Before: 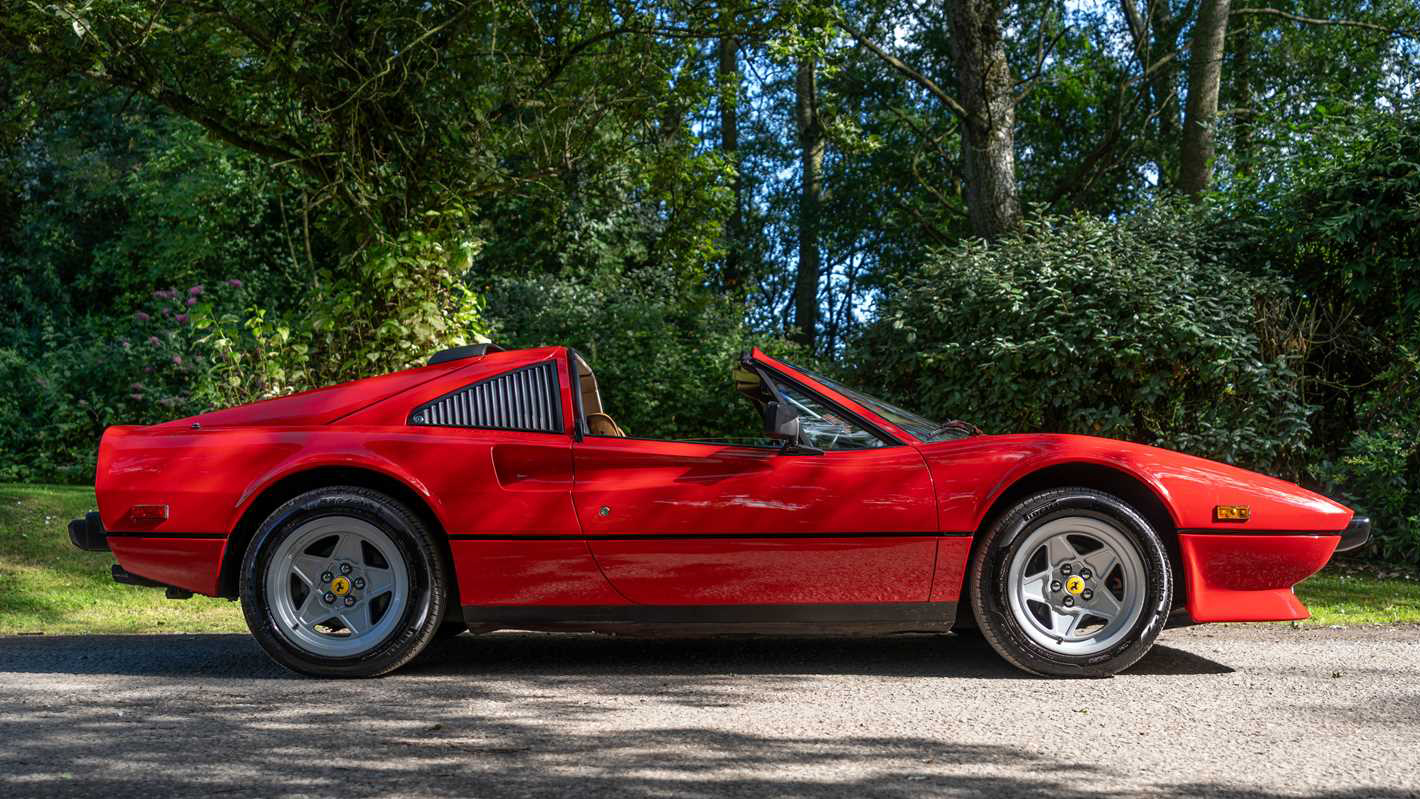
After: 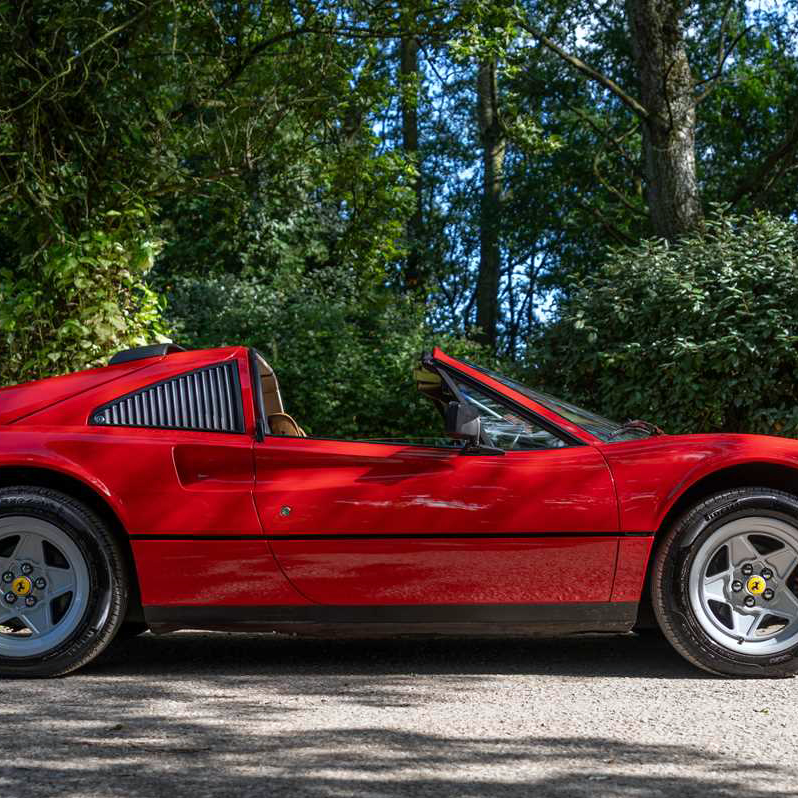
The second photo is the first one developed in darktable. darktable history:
white balance: red 0.982, blue 1.018
crop and rotate: left 22.516%, right 21.234%
